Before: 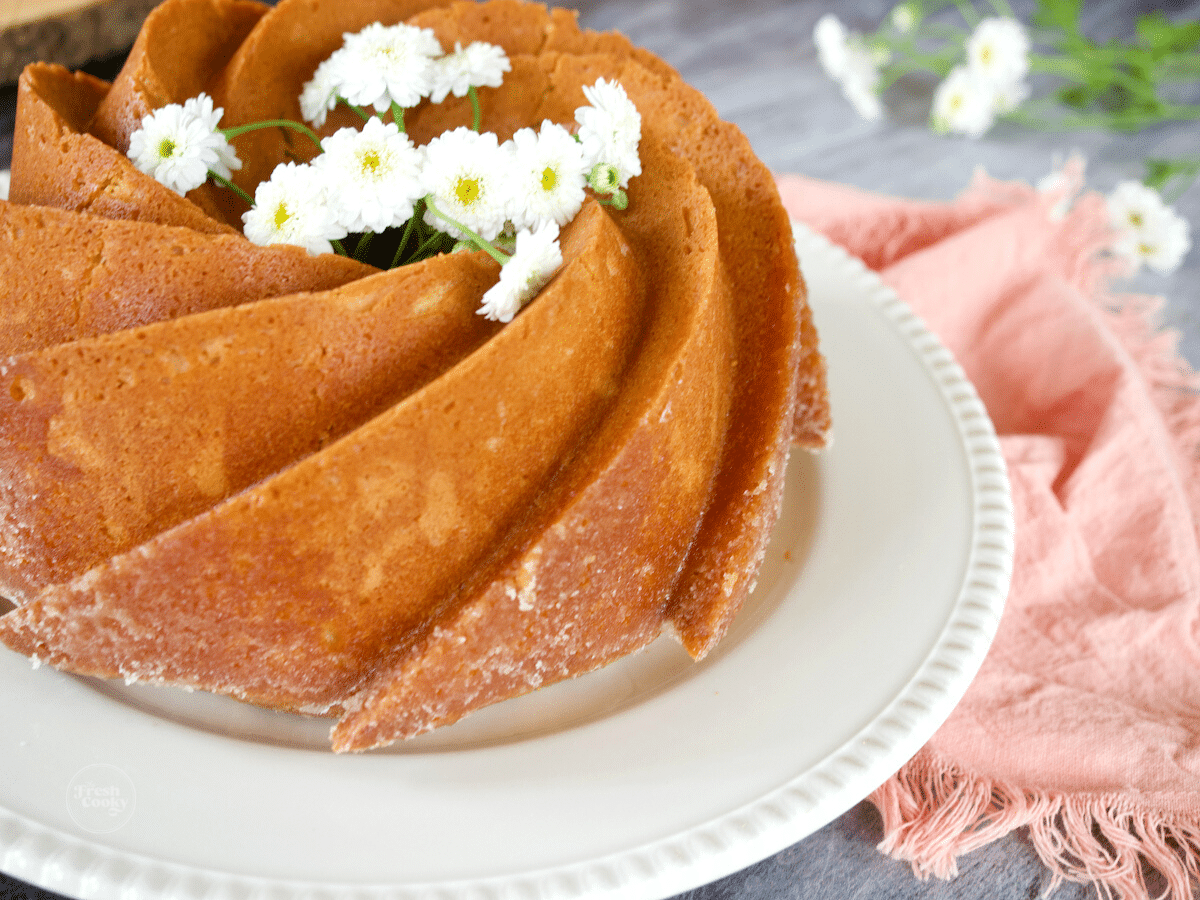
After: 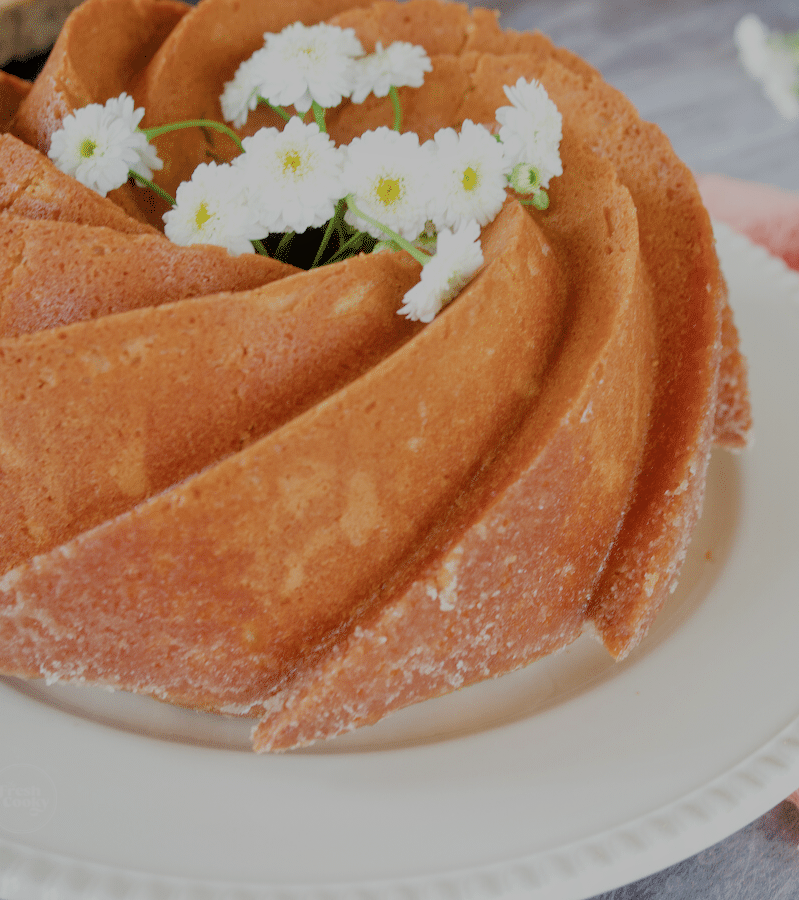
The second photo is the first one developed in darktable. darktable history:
local contrast: highlights 100%, shadows 98%, detail 120%, midtone range 0.2
crop and rotate: left 6.589%, right 26.822%
filmic rgb: middle gray luminance 2.55%, black relative exposure -10 EV, white relative exposure 7 EV, dynamic range scaling 9.99%, target black luminance 0%, hardness 3.19, latitude 43.87%, contrast 0.686, highlights saturation mix 4.1%, shadows ↔ highlights balance 13.11%
